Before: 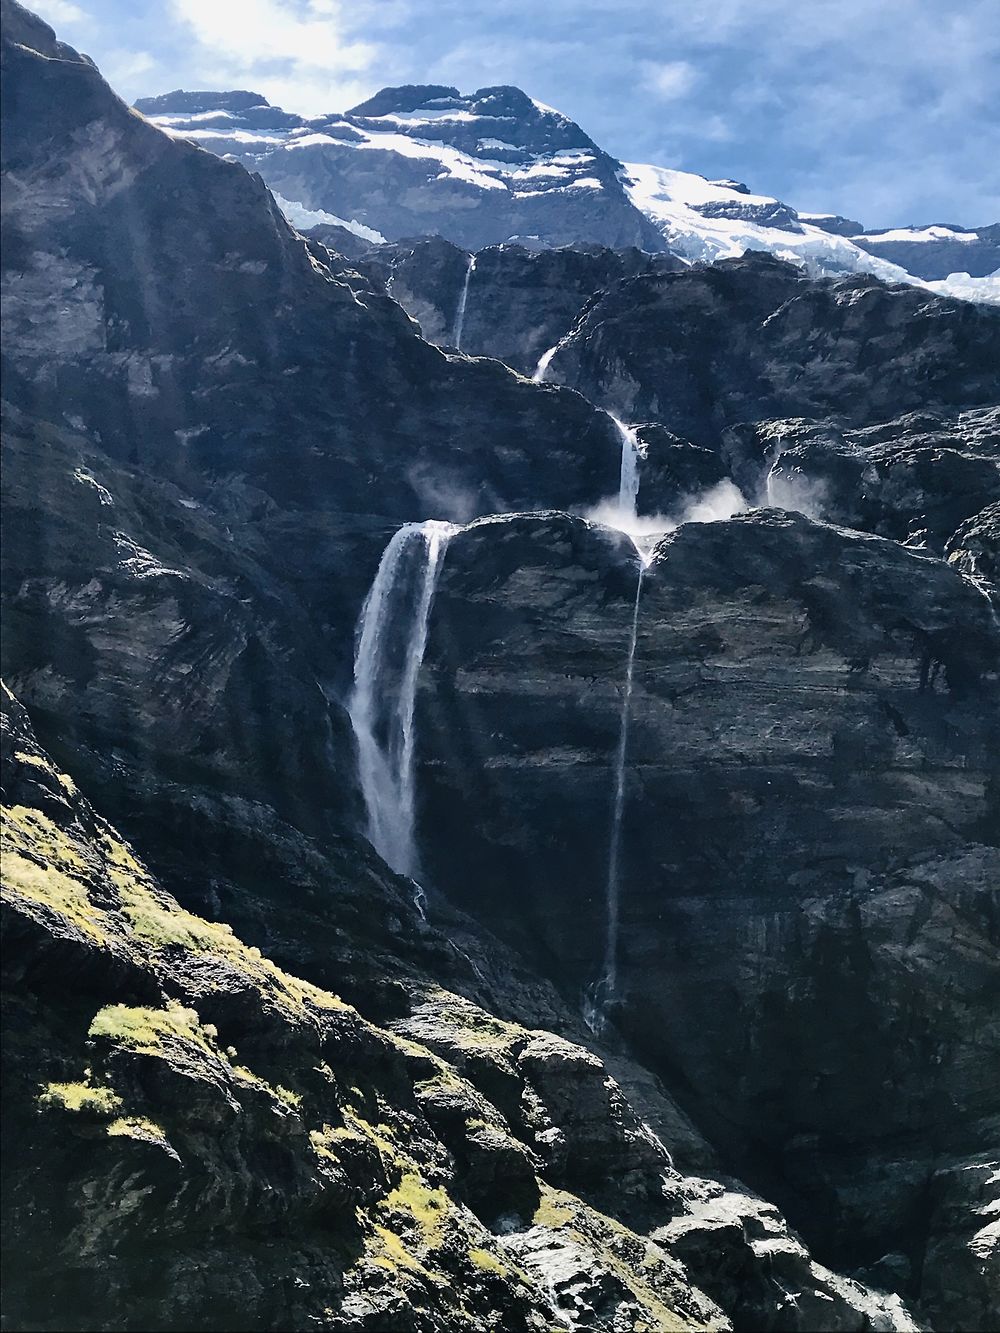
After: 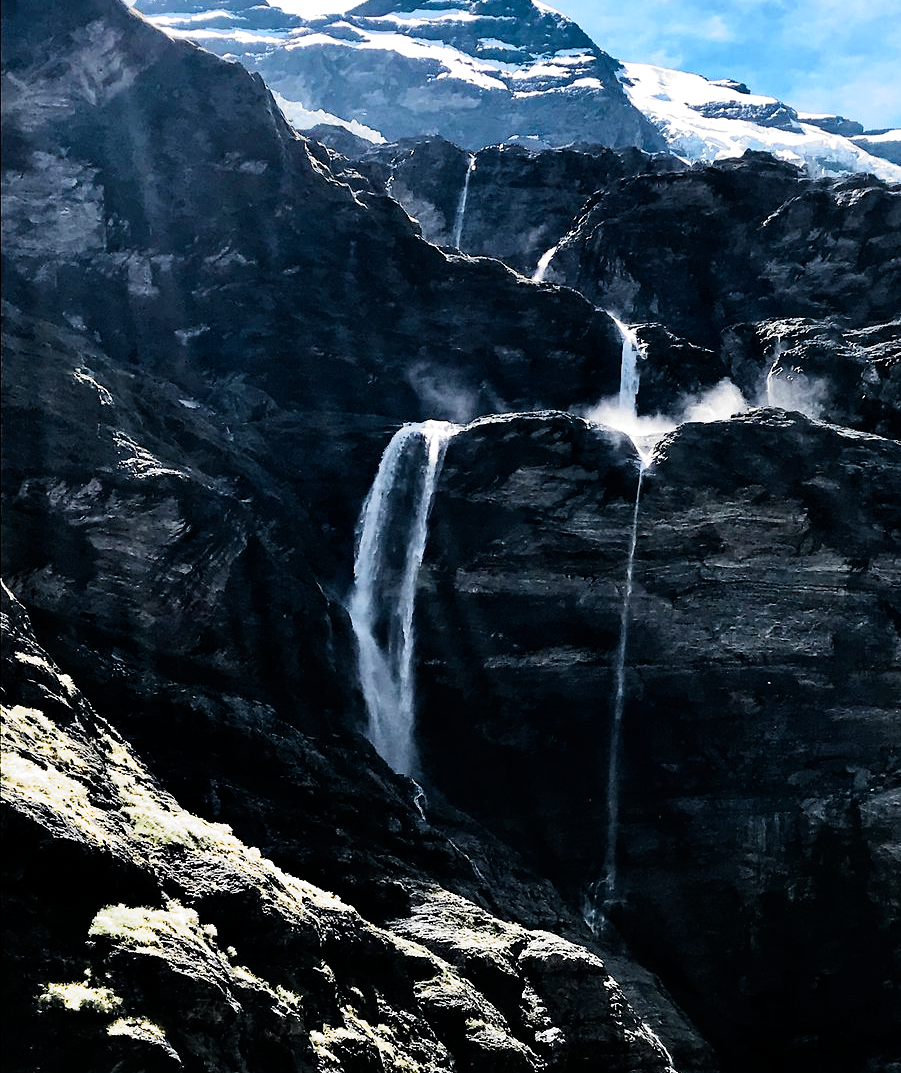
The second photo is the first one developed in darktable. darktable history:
color zones: curves: ch0 [(0.018, 0.548) (0.197, 0.654) (0.425, 0.447) (0.605, 0.658) (0.732, 0.579)]; ch1 [(0.105, 0.531) (0.224, 0.531) (0.386, 0.39) (0.618, 0.456) (0.732, 0.456) (0.956, 0.421)]; ch2 [(0.039, 0.583) (0.215, 0.465) (0.399, 0.544) (0.465, 0.548) (0.614, 0.447) (0.724, 0.43) (0.882, 0.623) (0.956, 0.632)]
crop: top 7.544%, right 9.868%, bottom 11.955%
contrast brightness saturation: contrast 0.093, saturation 0.271
filmic rgb: black relative exposure -8.24 EV, white relative exposure 2.2 EV, target white luminance 99.932%, hardness 7.07, latitude 75.55%, contrast 1.319, highlights saturation mix -2.19%, shadows ↔ highlights balance 29.84%, add noise in highlights 0.001, preserve chrominance luminance Y, color science v3 (2019), use custom middle-gray values true, contrast in highlights soft
